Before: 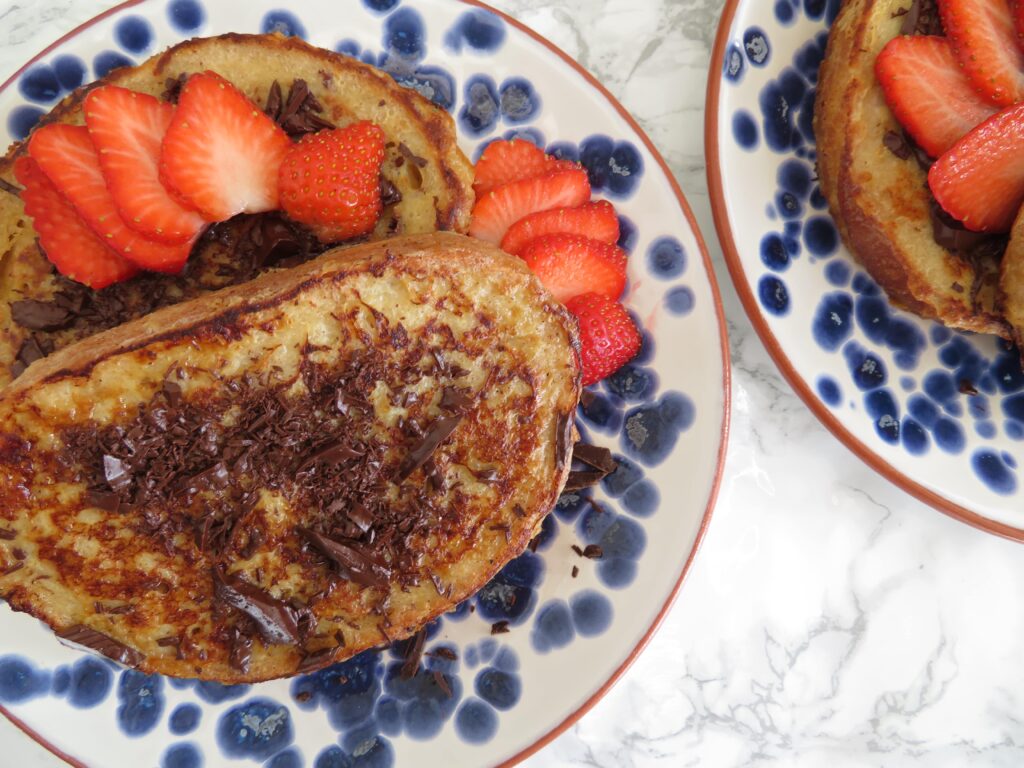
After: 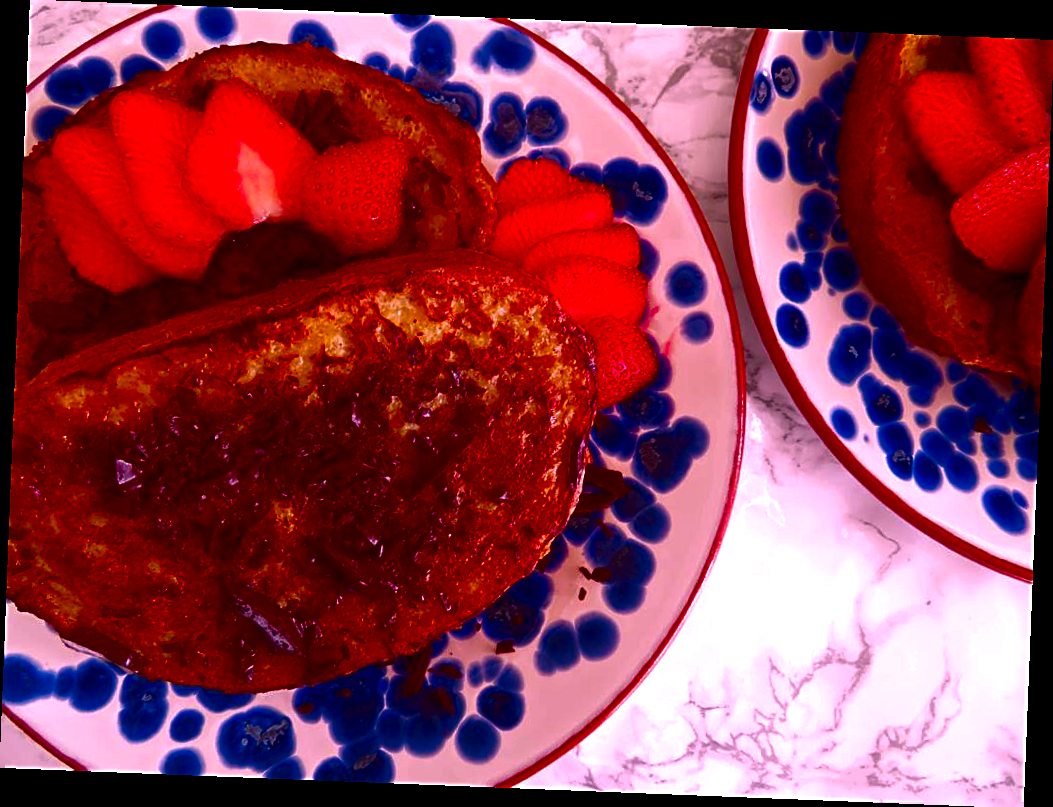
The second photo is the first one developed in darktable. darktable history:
white balance: red 1.188, blue 1.11
rotate and perspective: rotation 2.27°, automatic cropping off
contrast brightness saturation: brightness -1, saturation 1
sharpen: on, module defaults
